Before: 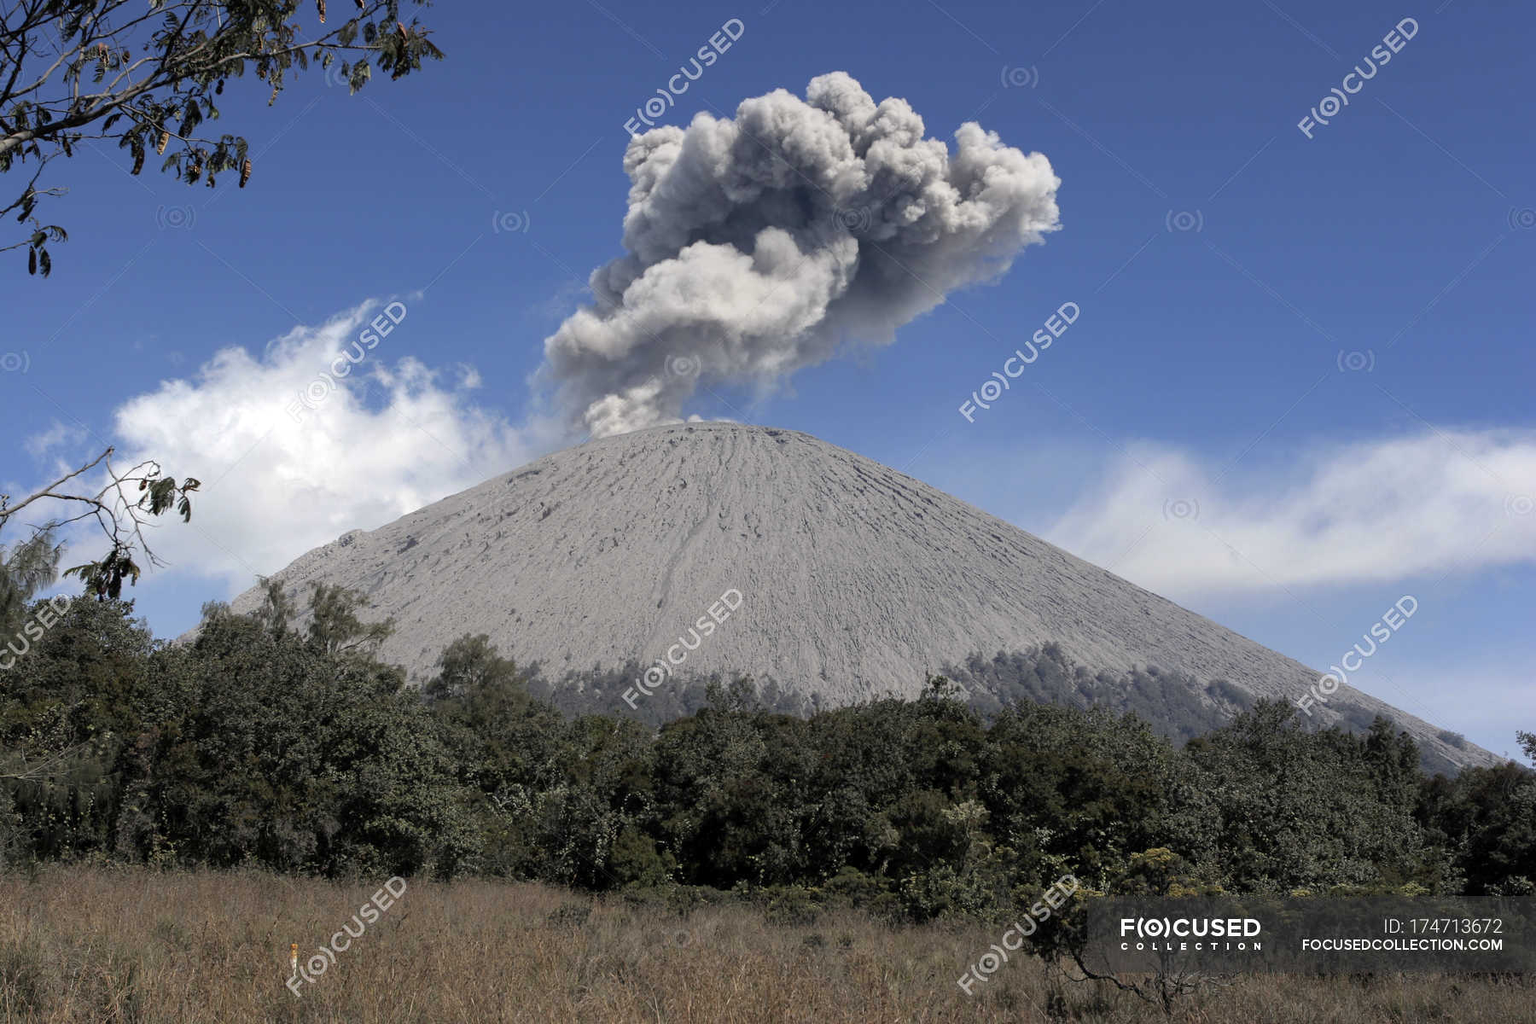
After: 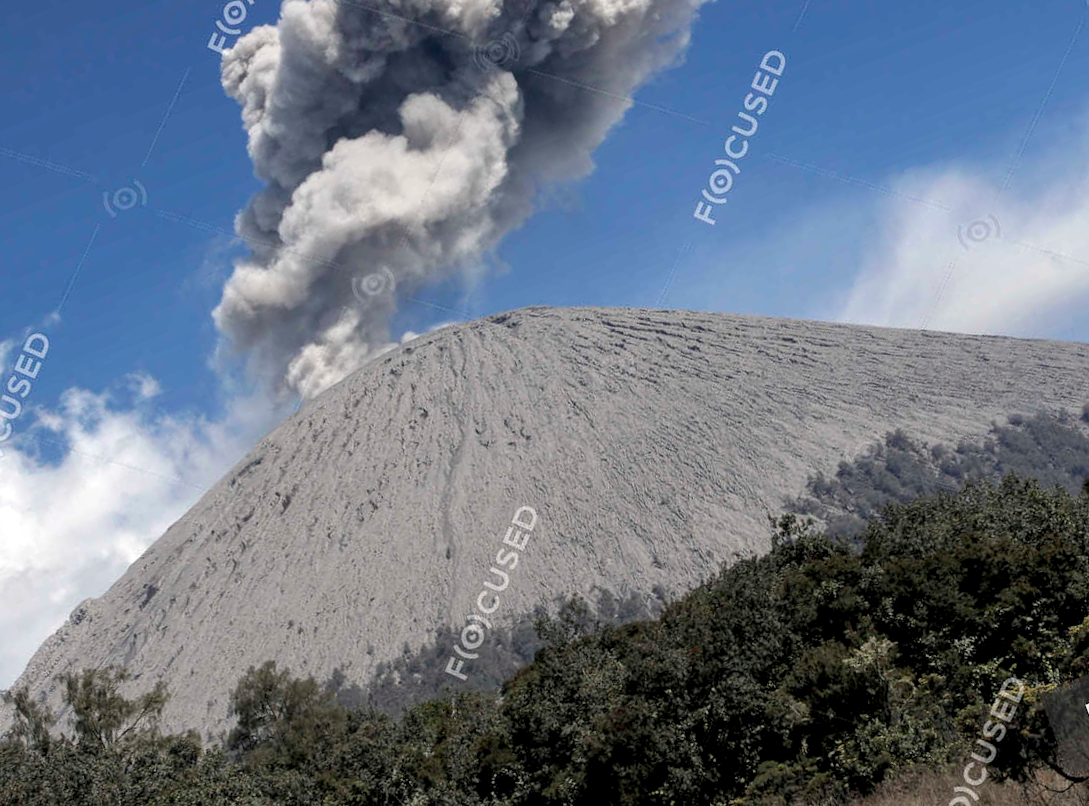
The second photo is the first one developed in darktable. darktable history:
local contrast: on, module defaults
crop and rotate: angle 21°, left 6.914%, right 4.054%, bottom 1.135%
